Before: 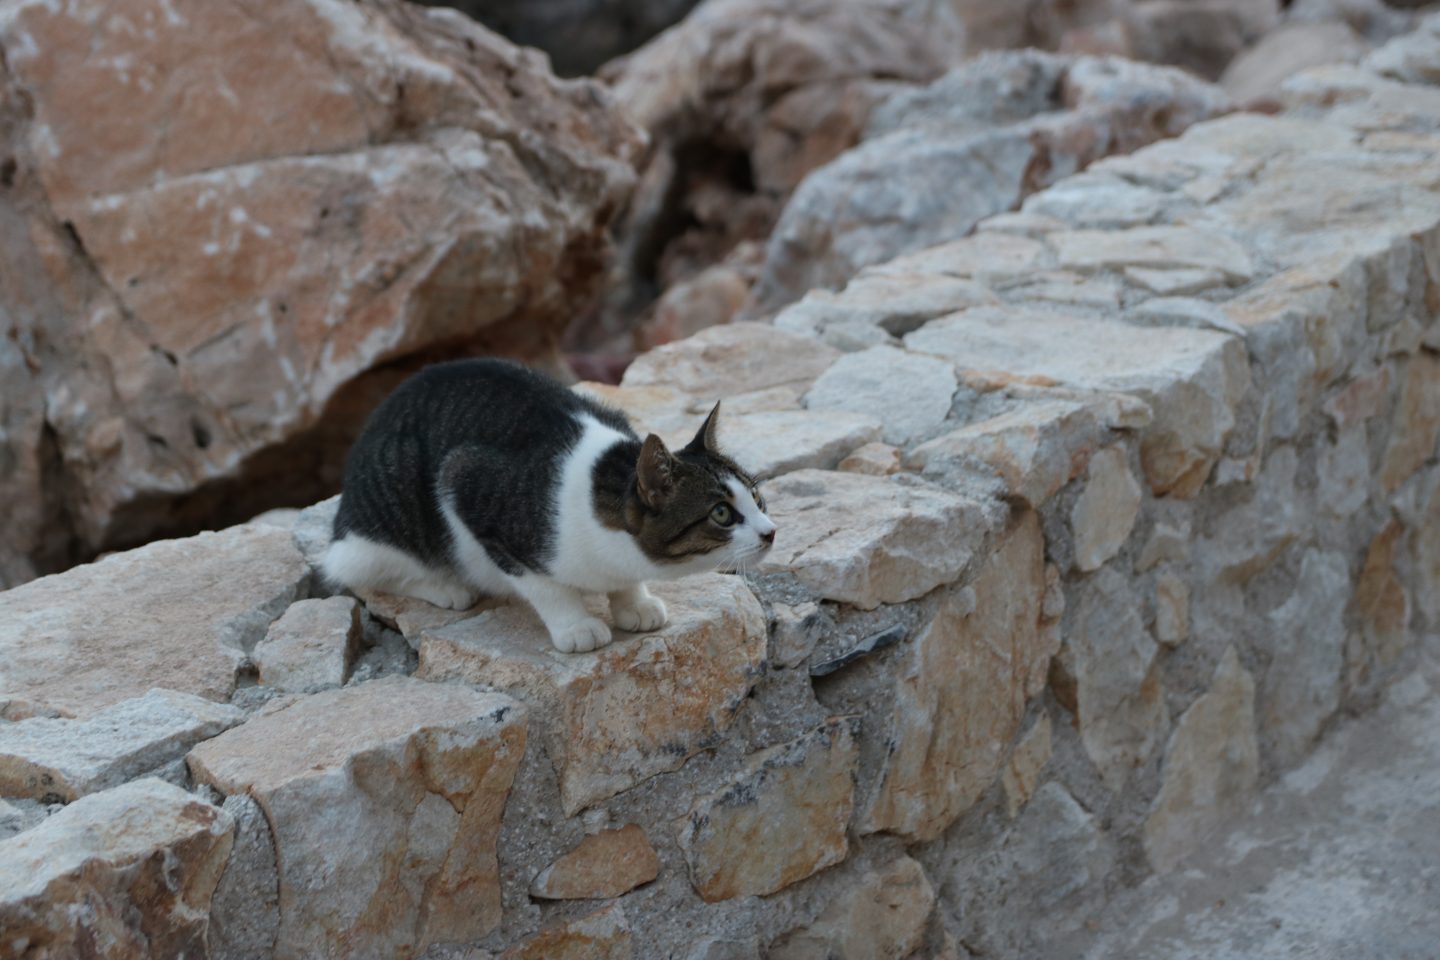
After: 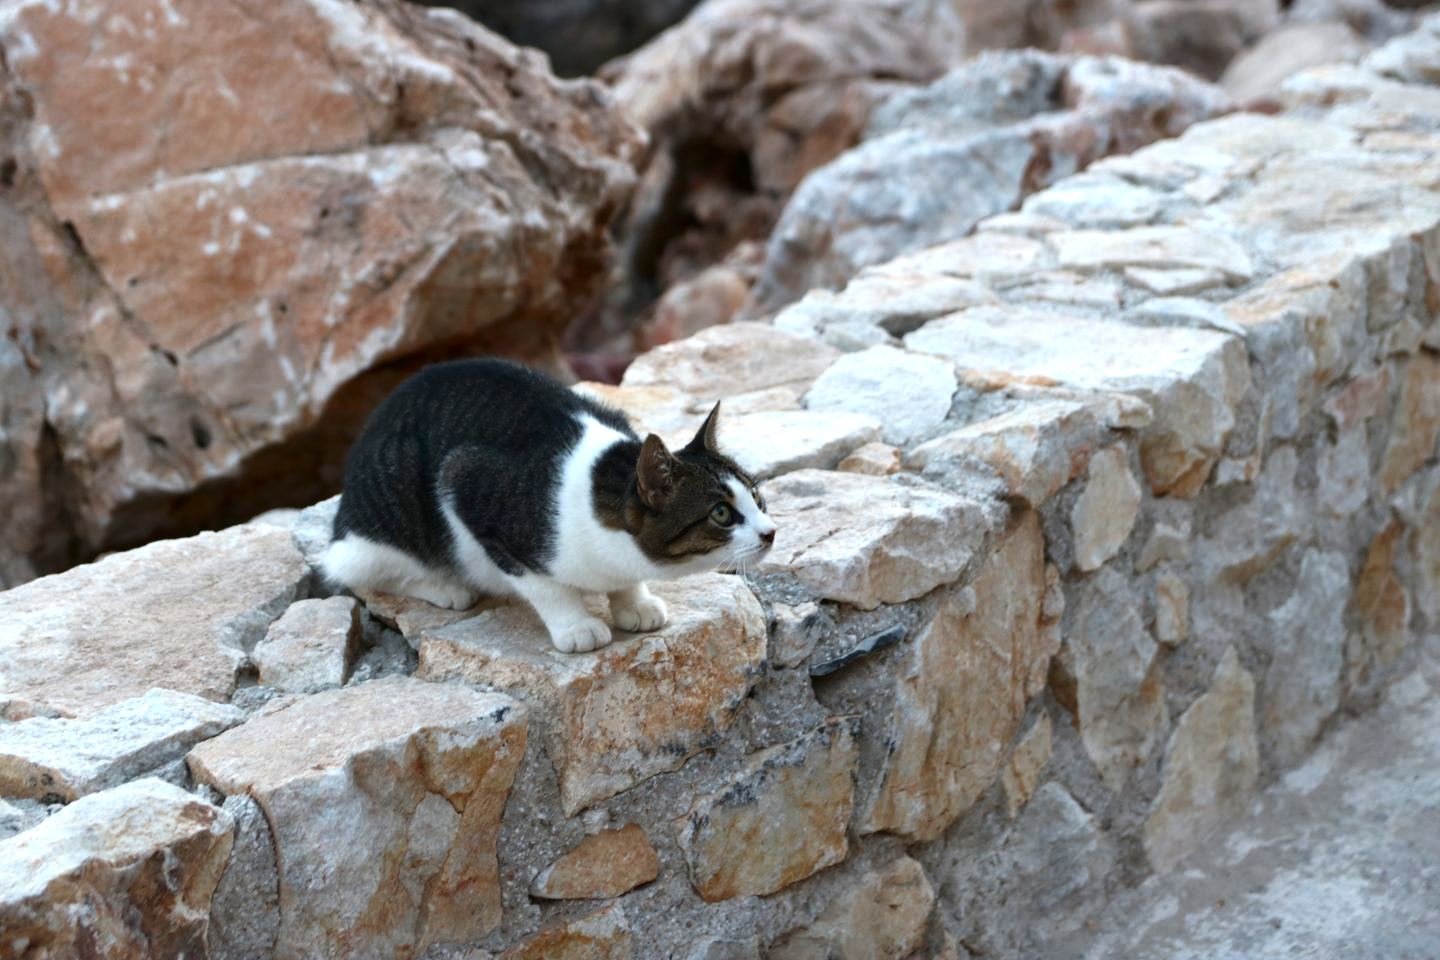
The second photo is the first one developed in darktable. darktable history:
base curve: preserve colors none
contrast brightness saturation: contrast 0.066, brightness -0.146, saturation 0.117
exposure: exposure 1 EV, compensate exposure bias true, compensate highlight preservation false
